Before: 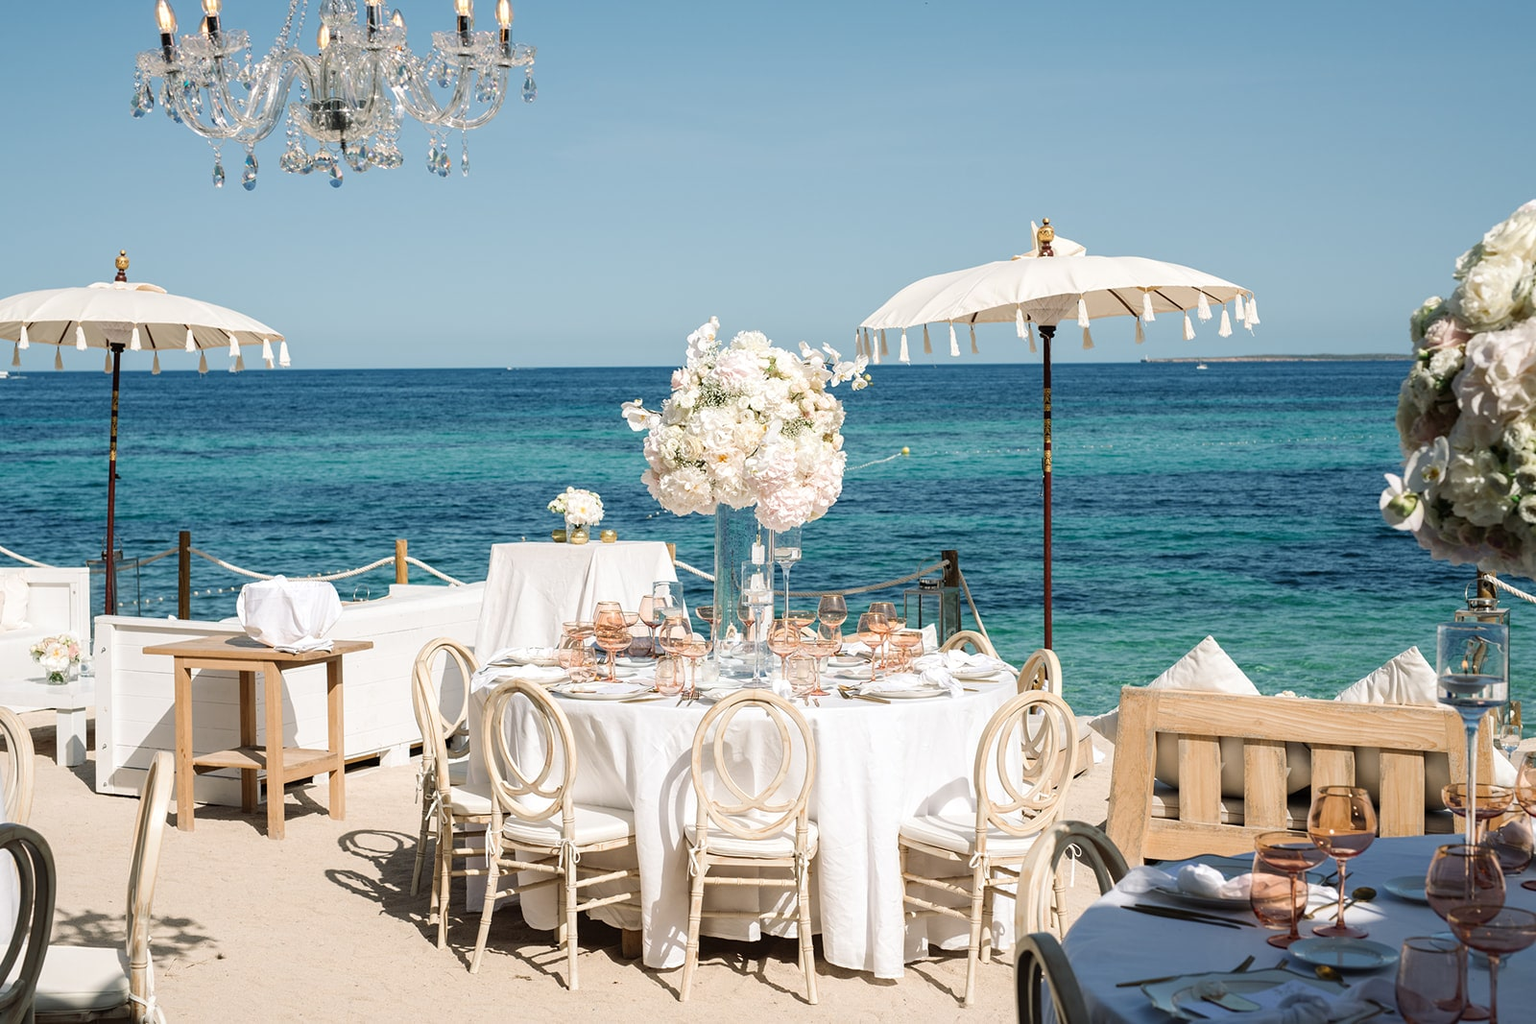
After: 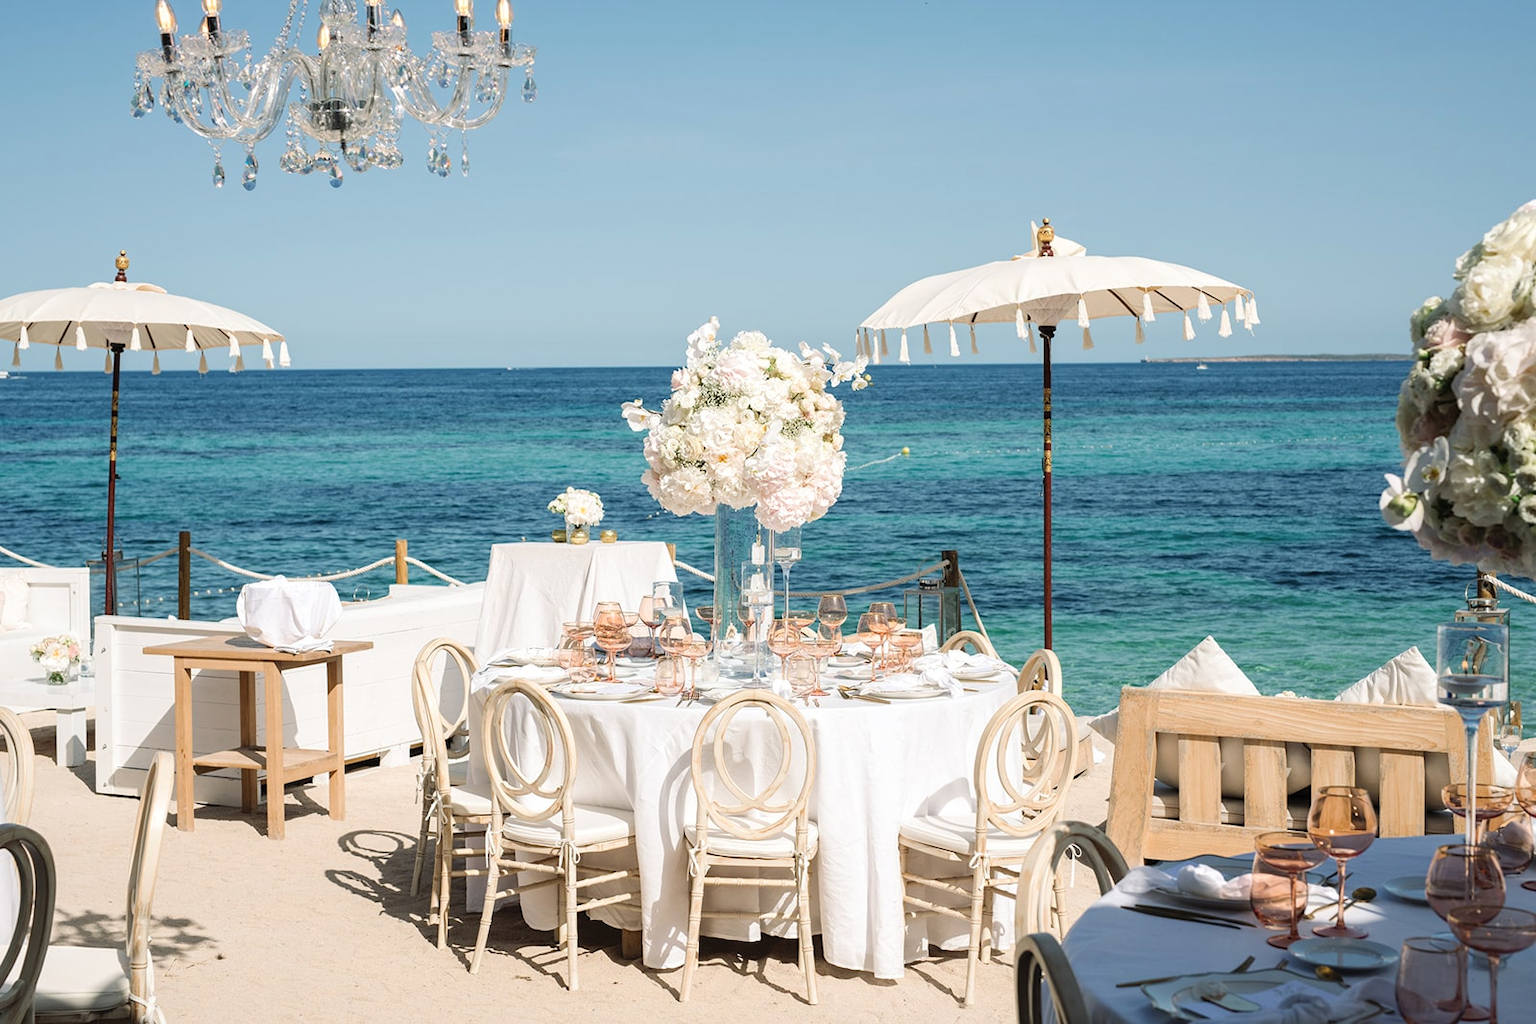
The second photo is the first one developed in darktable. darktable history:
rotate and perspective: automatic cropping off
contrast brightness saturation: contrast 0.05, brightness 0.06, saturation 0.01
